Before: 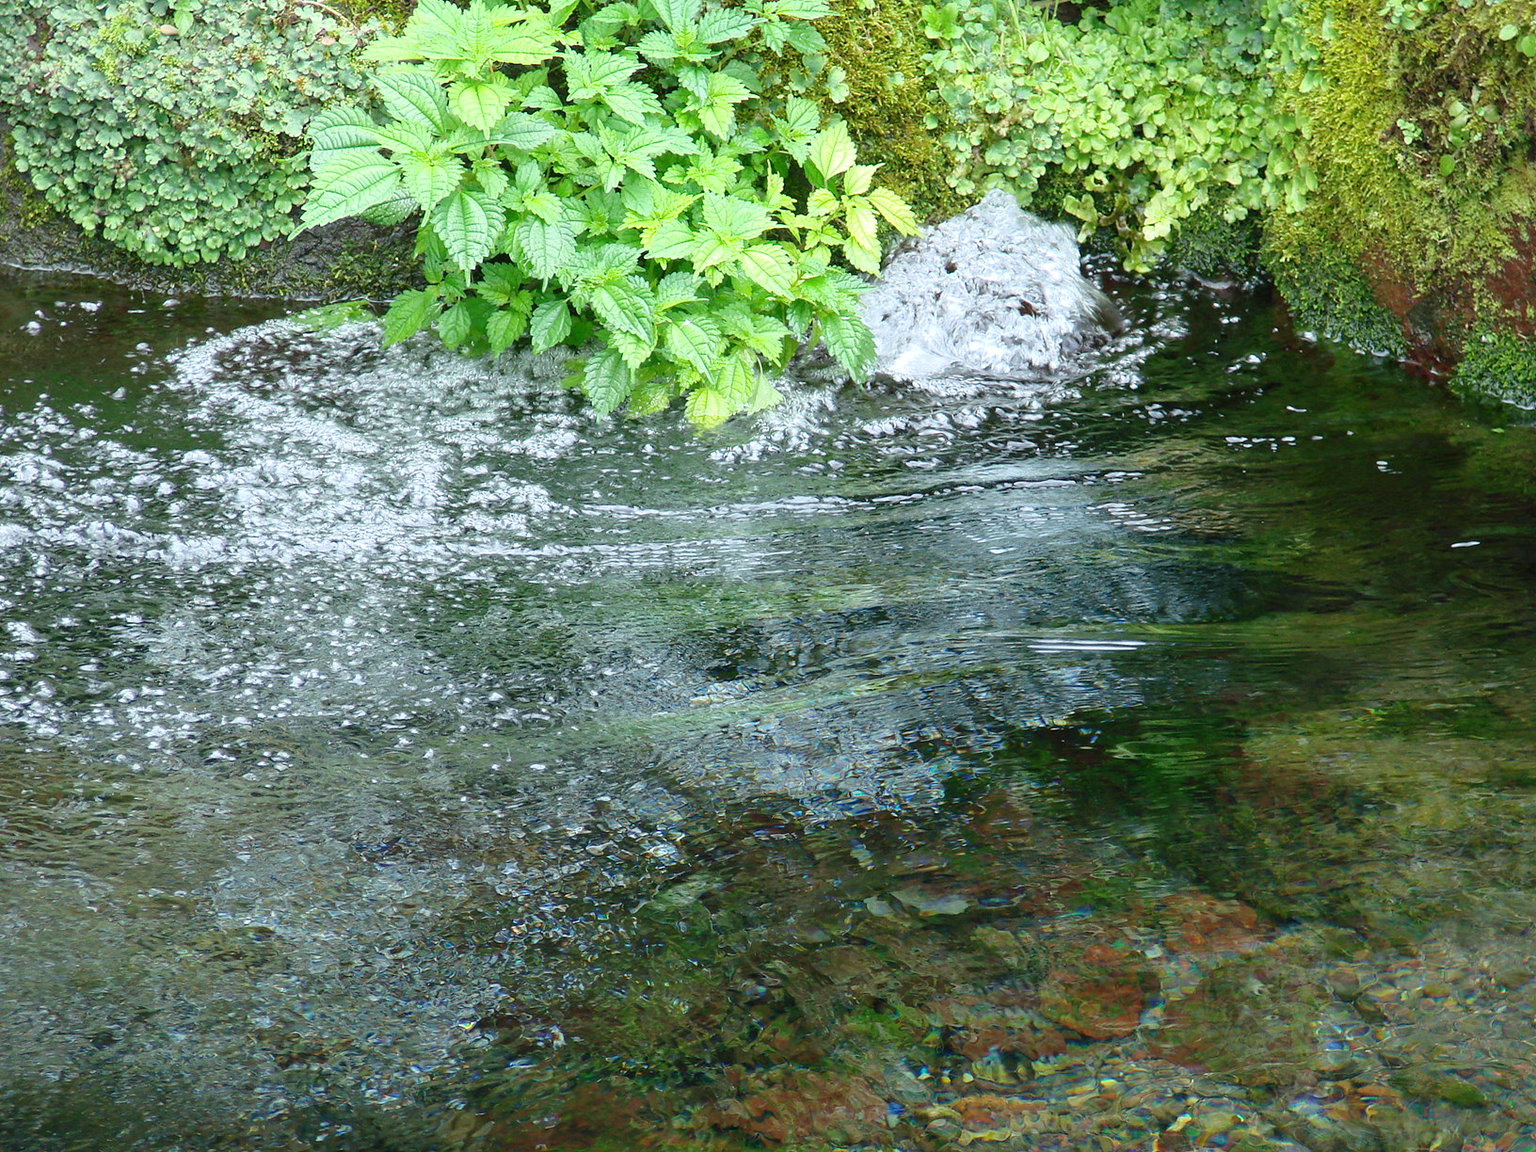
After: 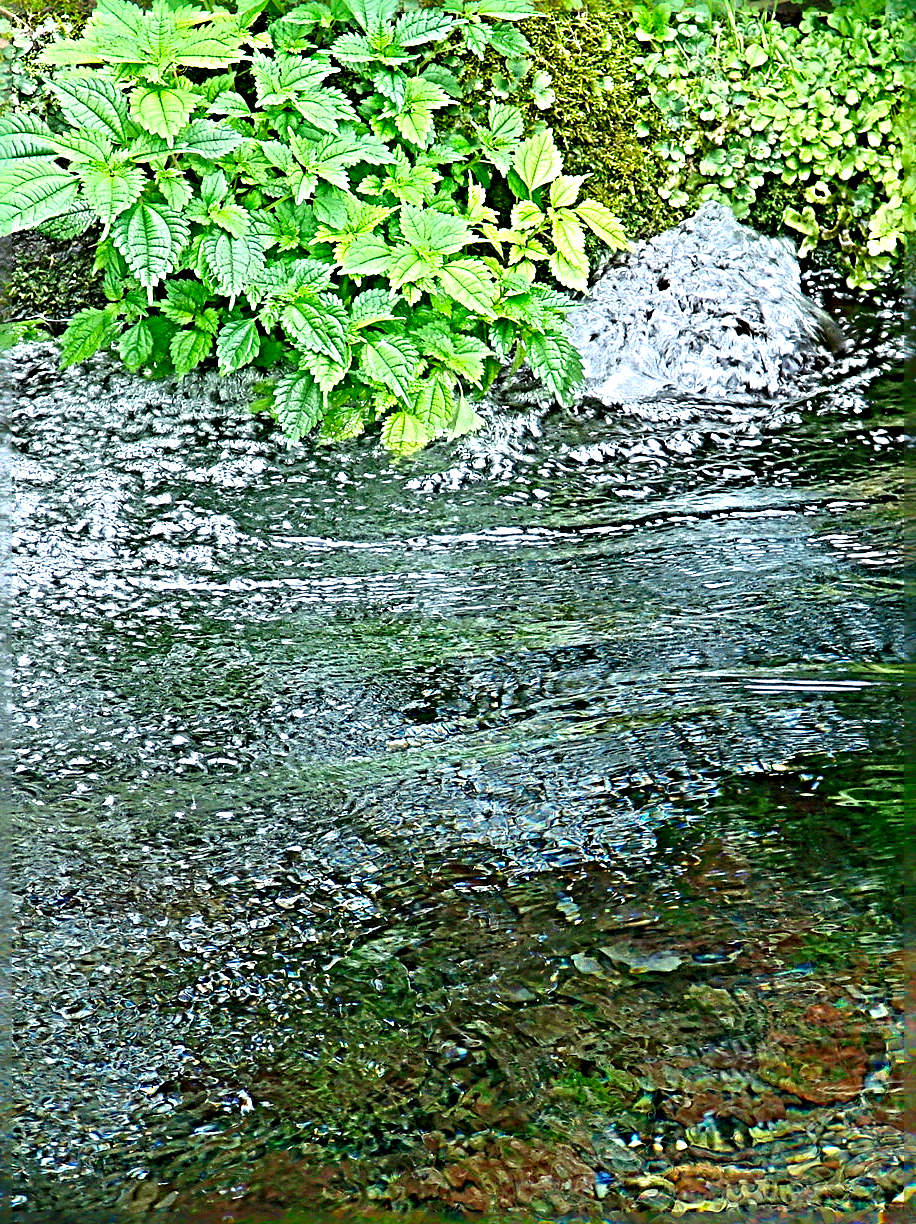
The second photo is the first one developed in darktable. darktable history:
crop: left 21.324%, right 22.488%
sharpen: radius 6.294, amount 1.799, threshold 0.069
color correction: highlights b* 0.051, saturation 1.32
